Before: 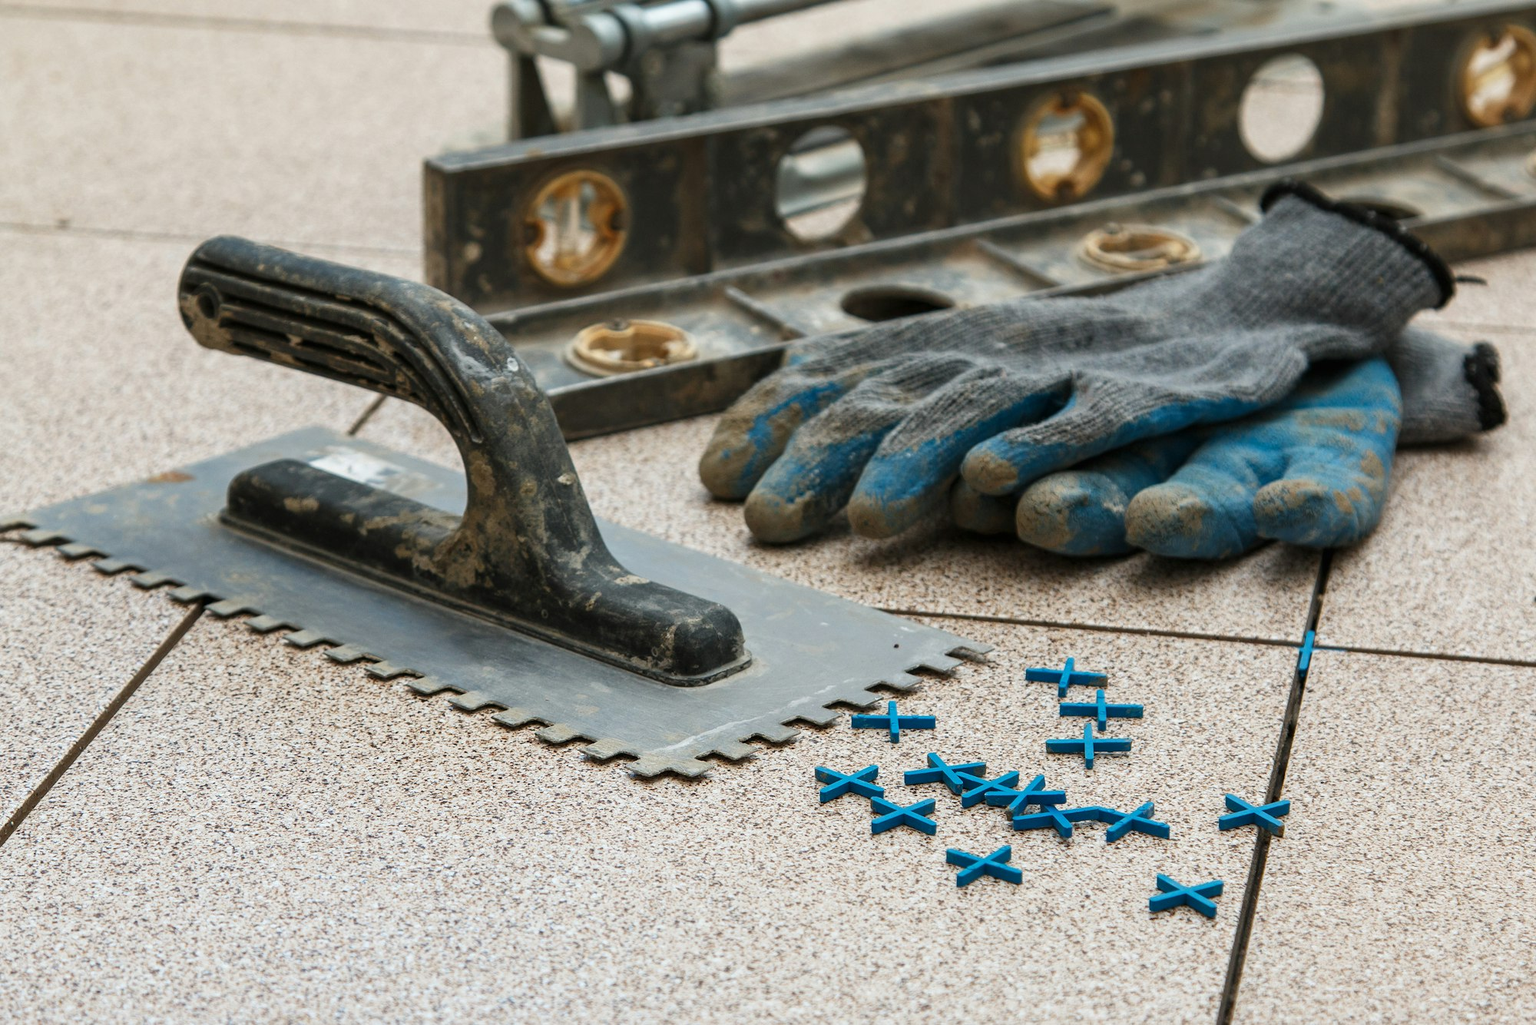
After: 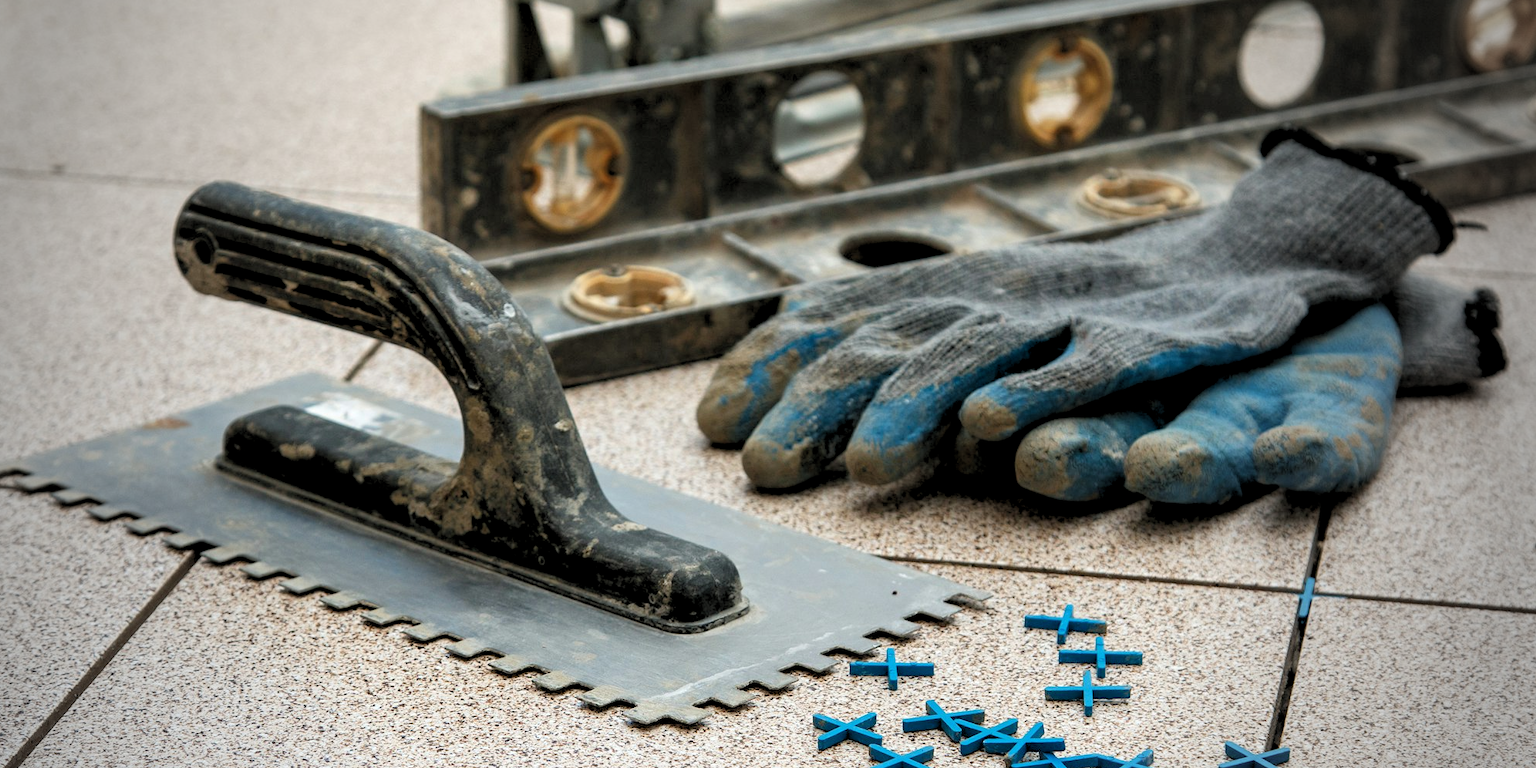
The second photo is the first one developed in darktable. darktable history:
rgb levels: levels [[0.013, 0.434, 0.89], [0, 0.5, 1], [0, 0.5, 1]]
crop: left 0.387%, top 5.469%, bottom 19.809%
vignetting: fall-off start 64.63%, center (-0.034, 0.148), width/height ratio 0.881
